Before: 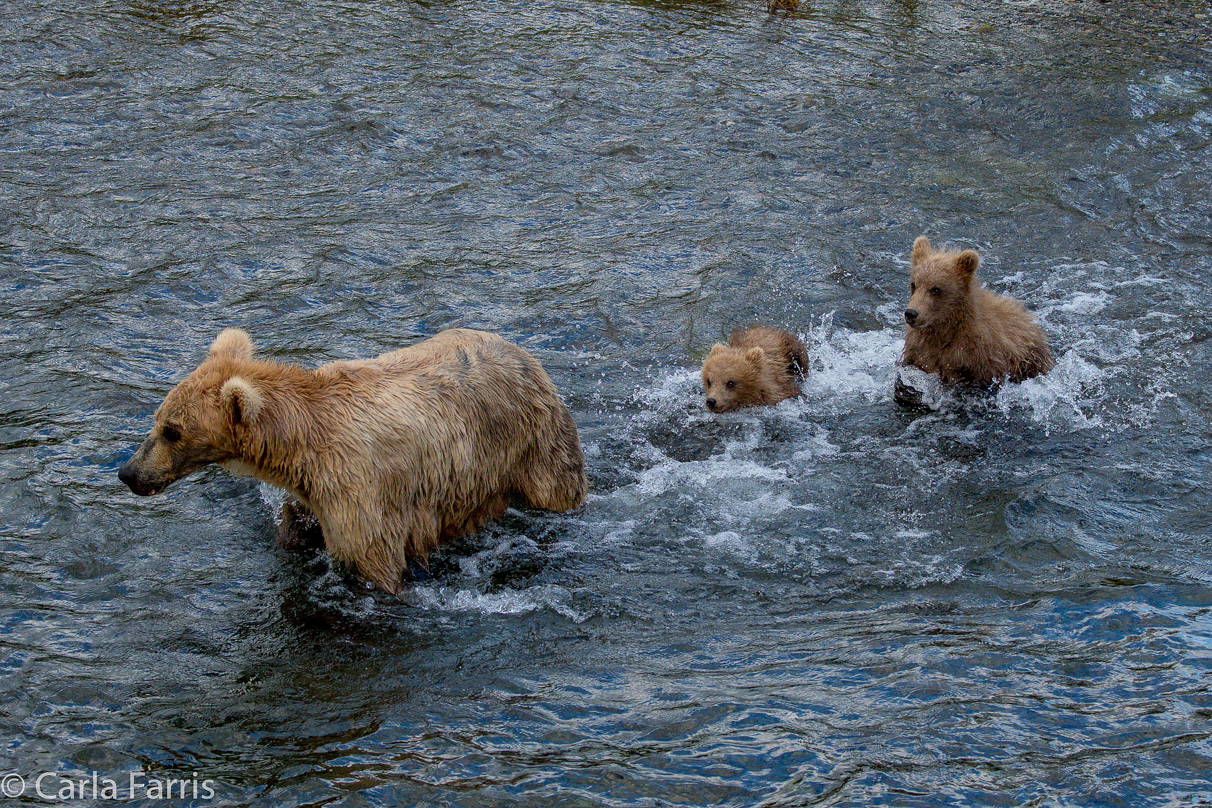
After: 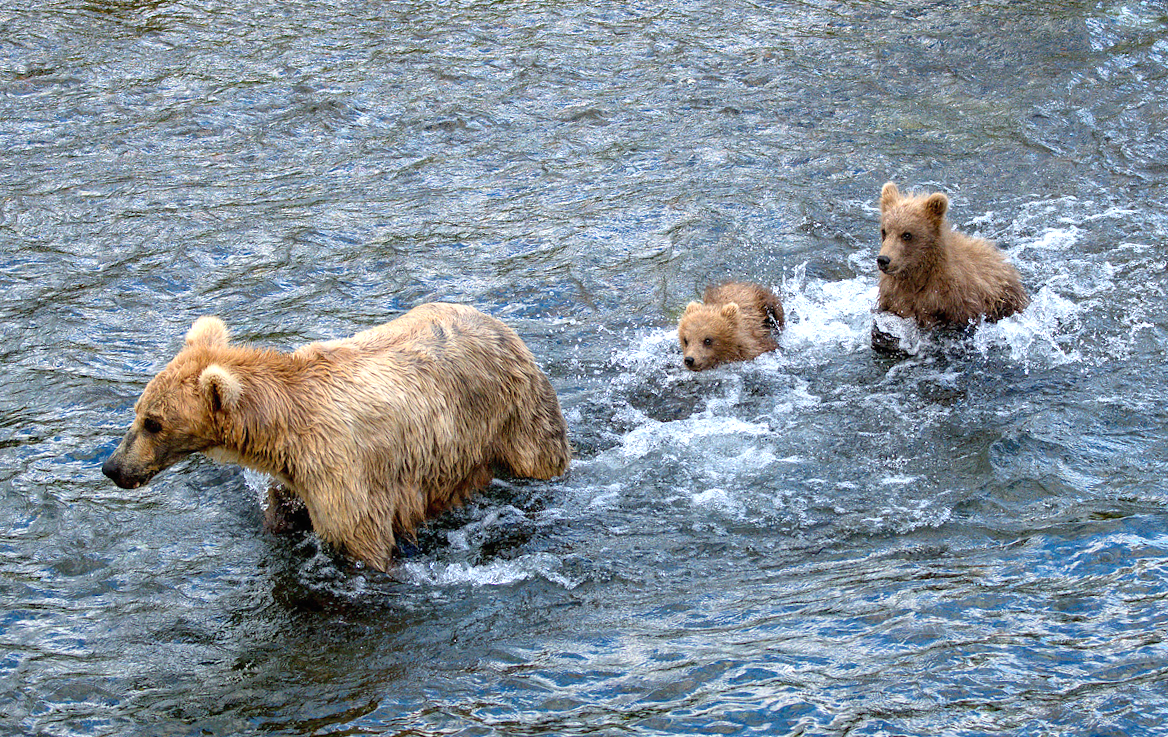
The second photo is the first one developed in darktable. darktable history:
exposure: black level correction 0, exposure 1.1 EV, compensate exposure bias true, compensate highlight preservation false
rotate and perspective: rotation -3.52°, crop left 0.036, crop right 0.964, crop top 0.081, crop bottom 0.919
